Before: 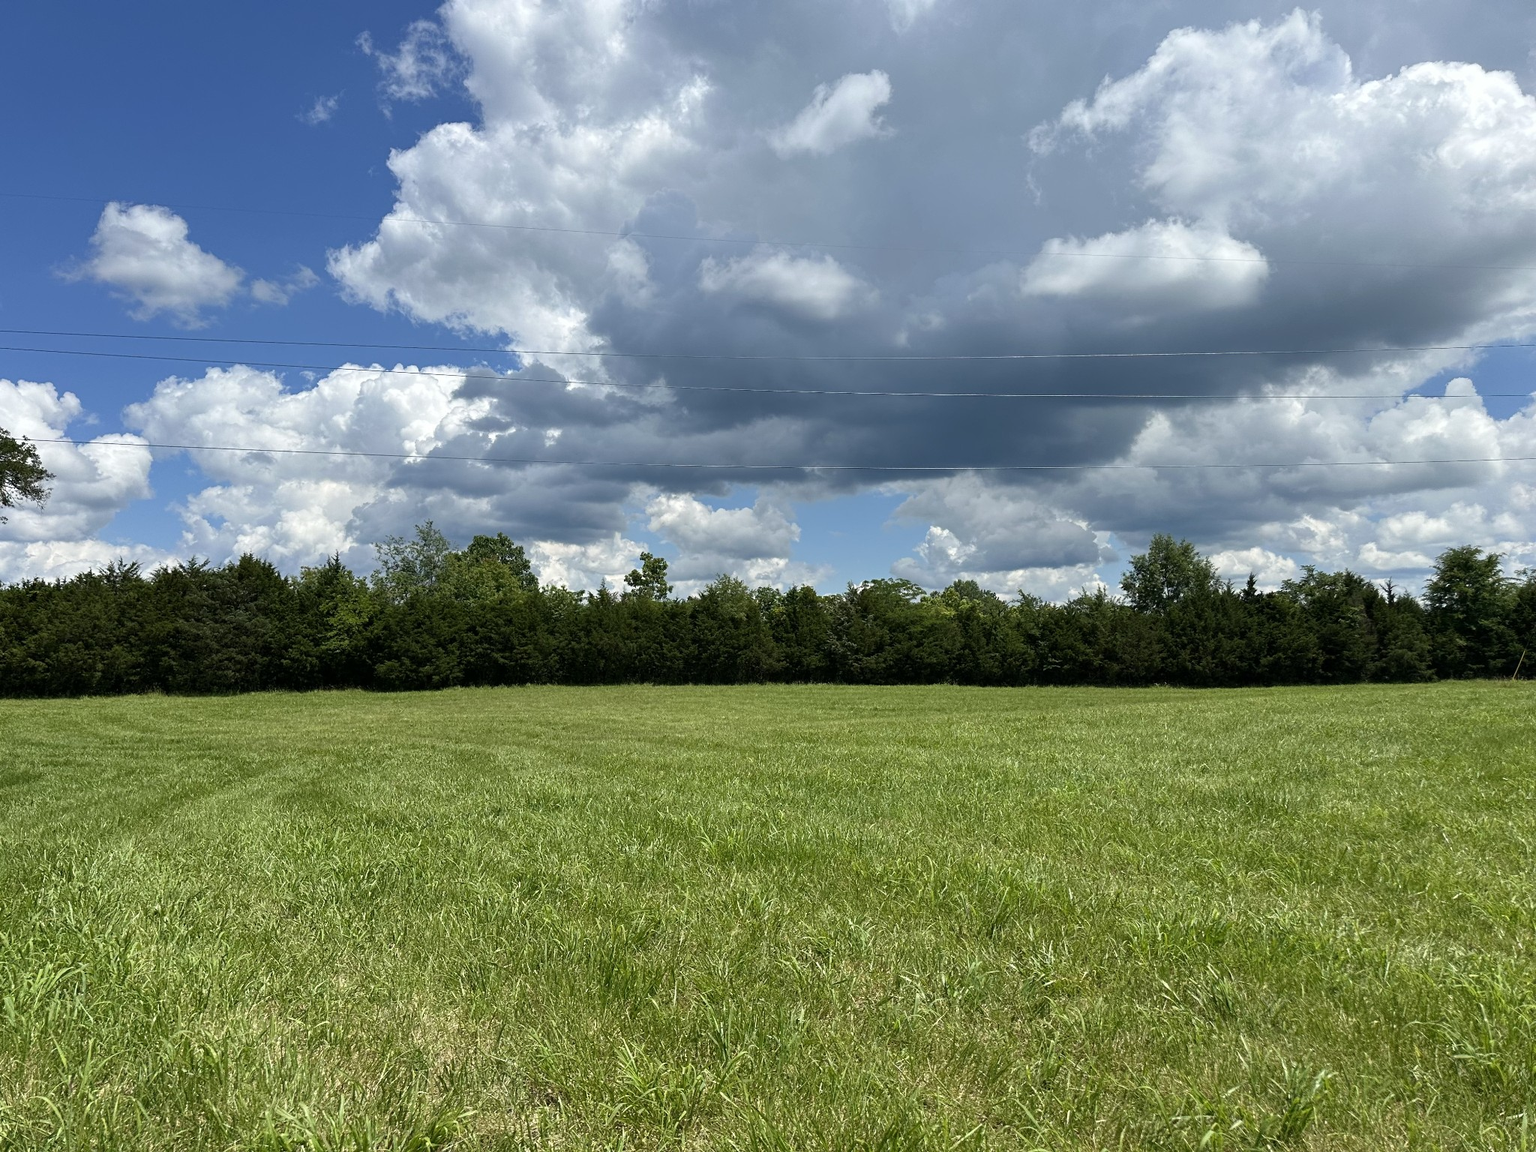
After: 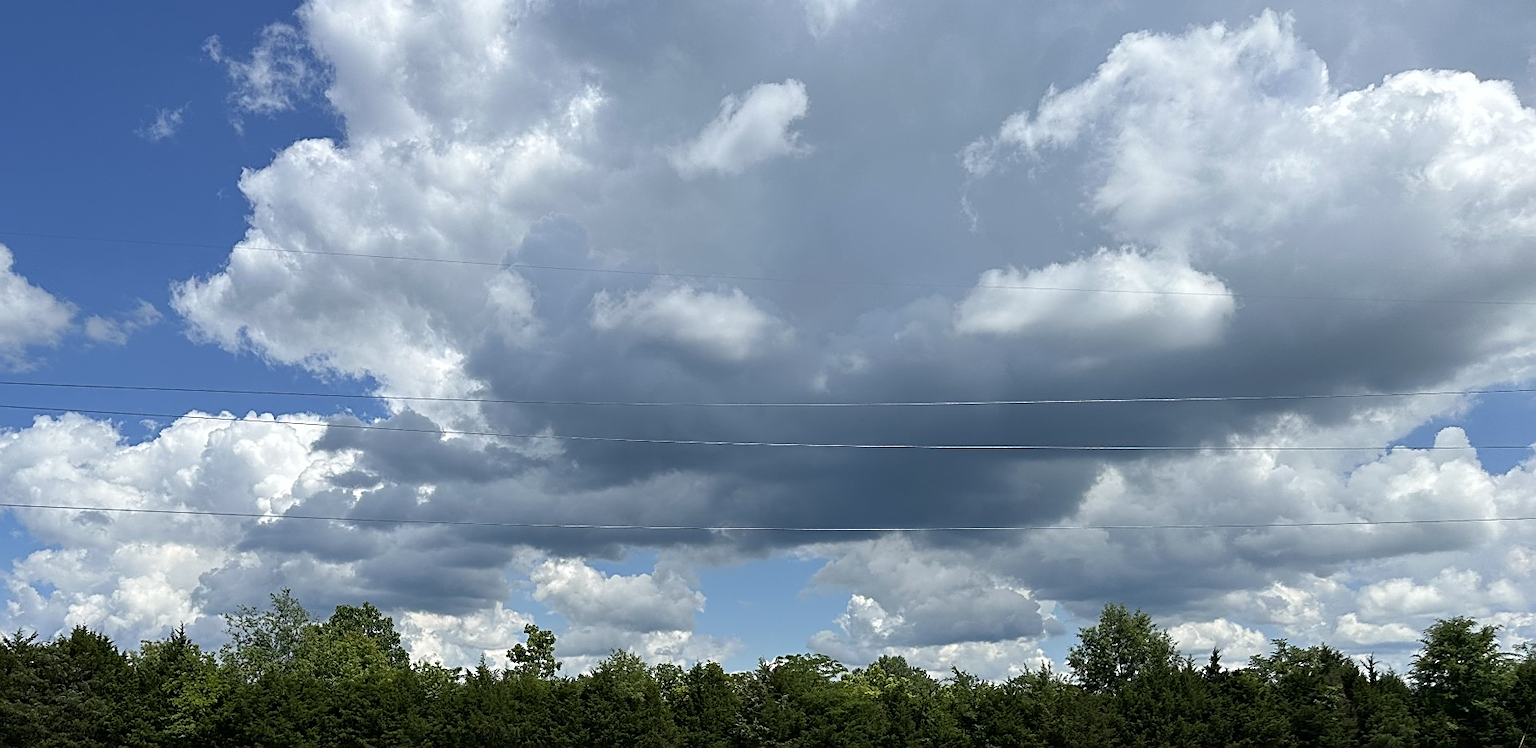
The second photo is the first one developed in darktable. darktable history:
sharpen: on, module defaults
crop and rotate: left 11.495%, bottom 42.451%
